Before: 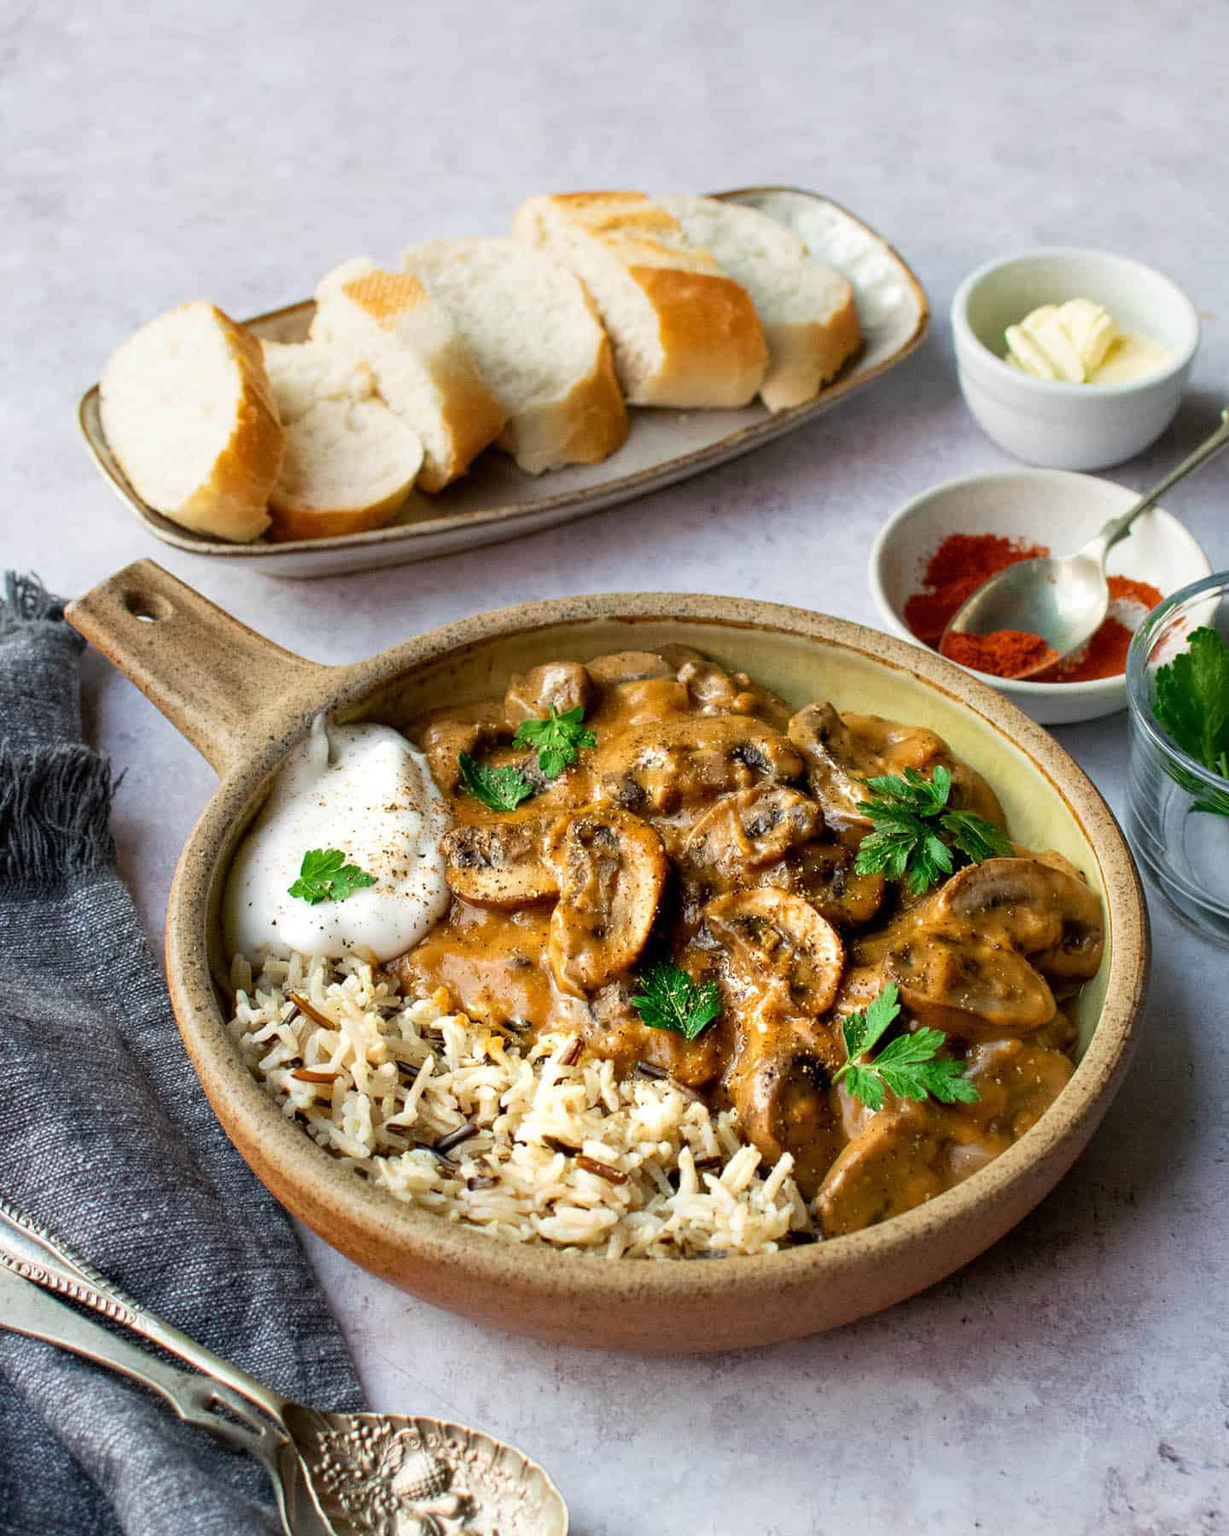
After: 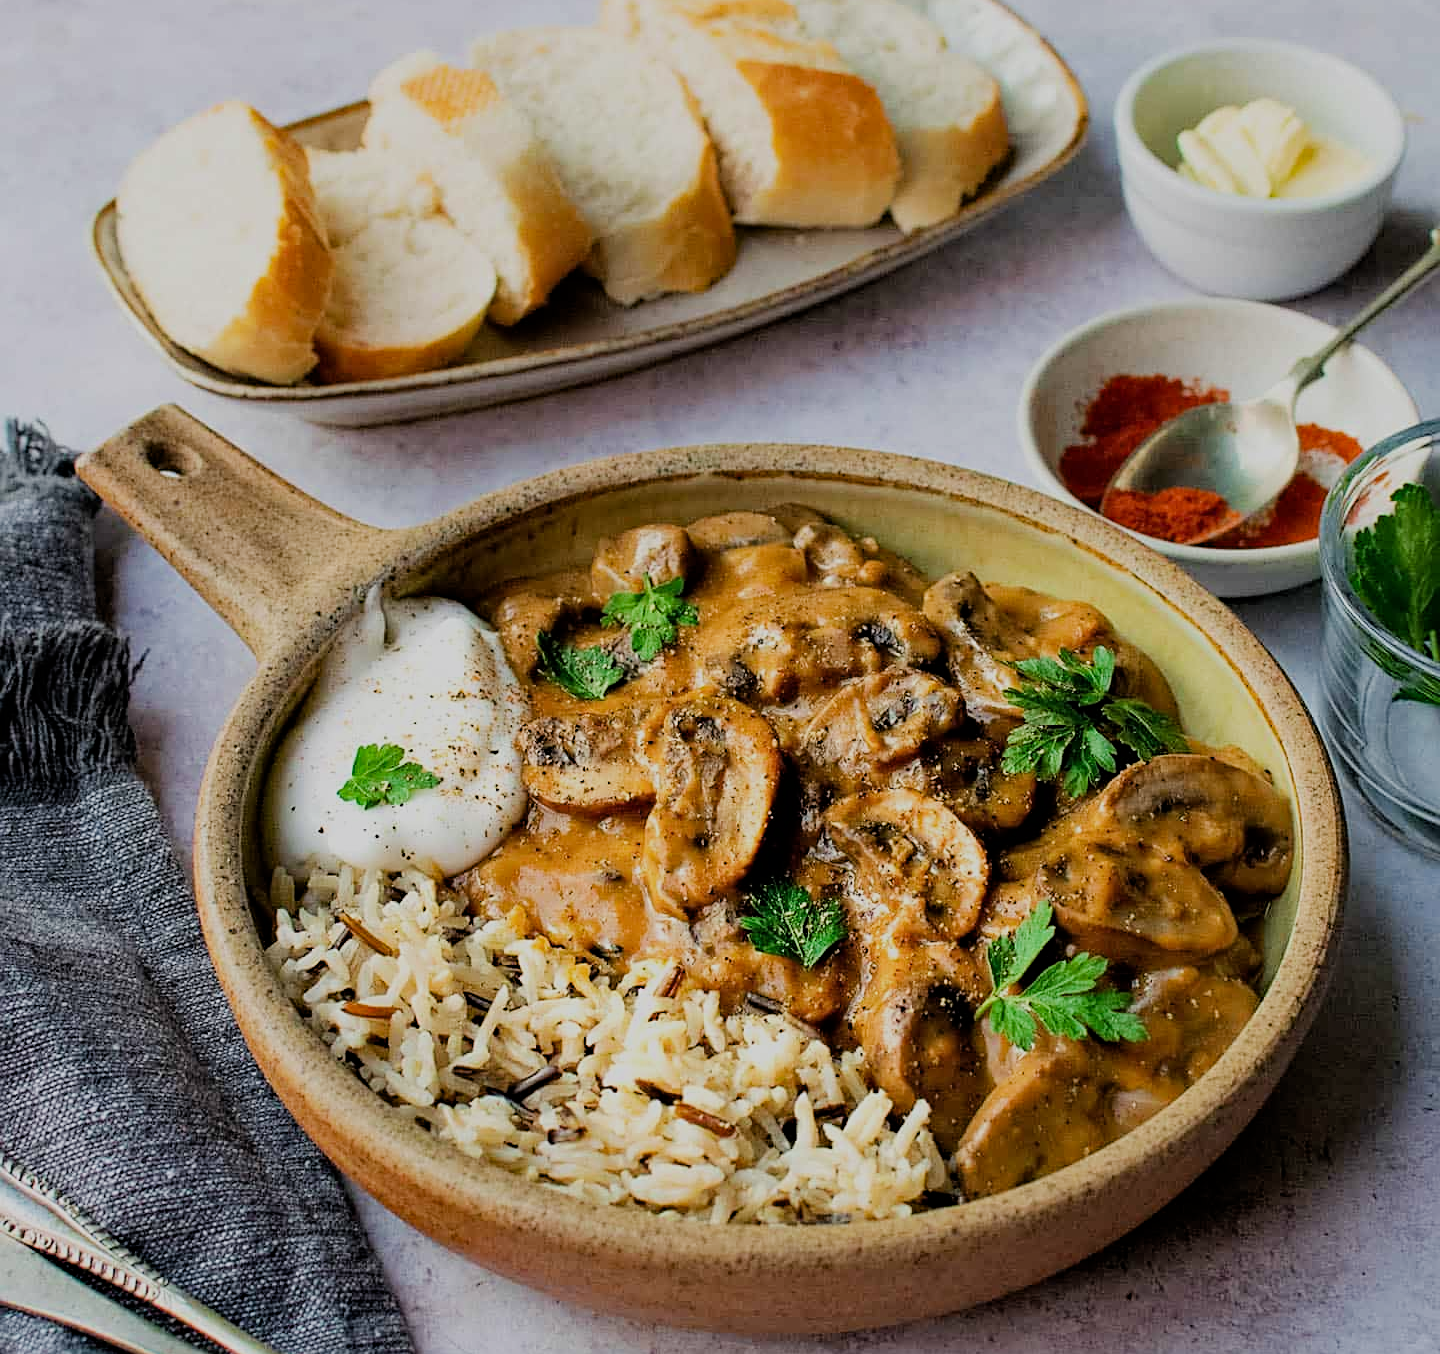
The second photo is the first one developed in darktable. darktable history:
crop: top 13.959%, bottom 10.815%
filmic rgb: black relative exposure -7.08 EV, white relative exposure 5.38 EV, hardness 3.02
haze removal: compatibility mode true, adaptive false
sharpen: on, module defaults
